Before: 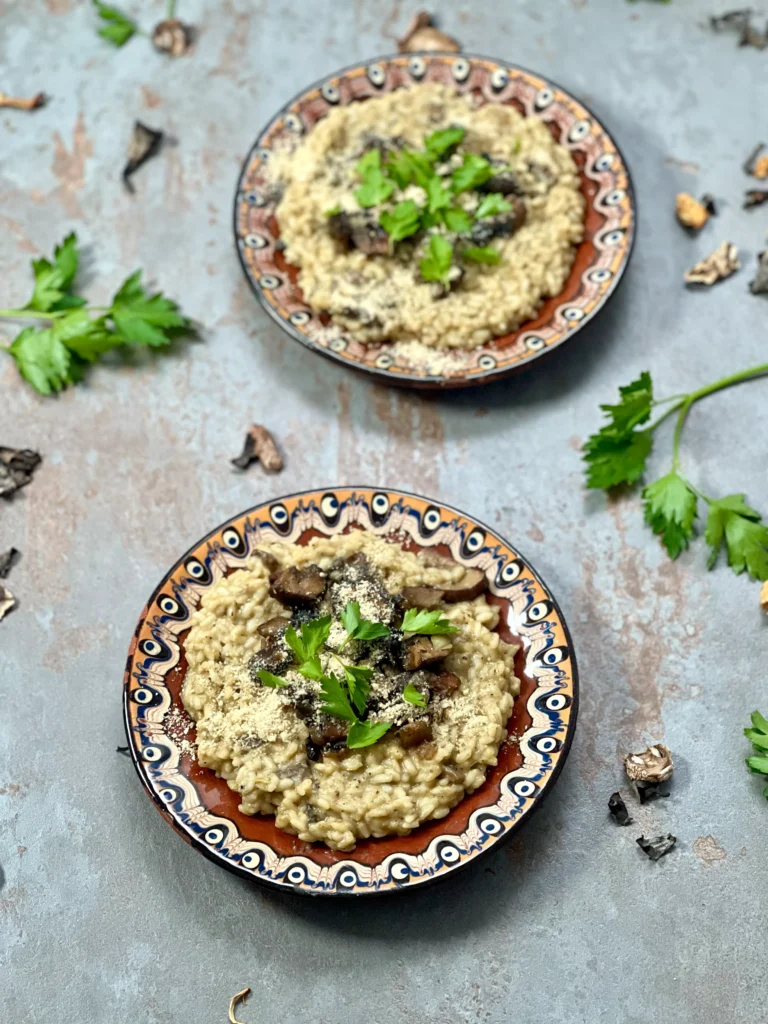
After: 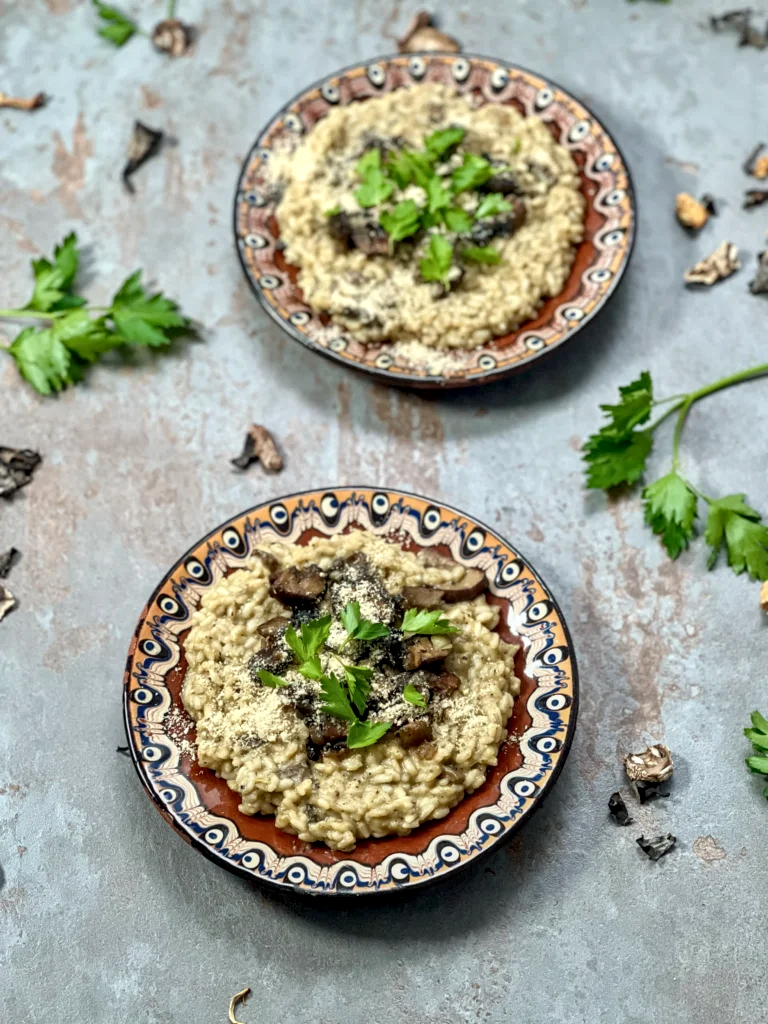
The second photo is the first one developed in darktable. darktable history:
contrast brightness saturation: contrast 0.01, saturation -0.05
local contrast: detail 130%
